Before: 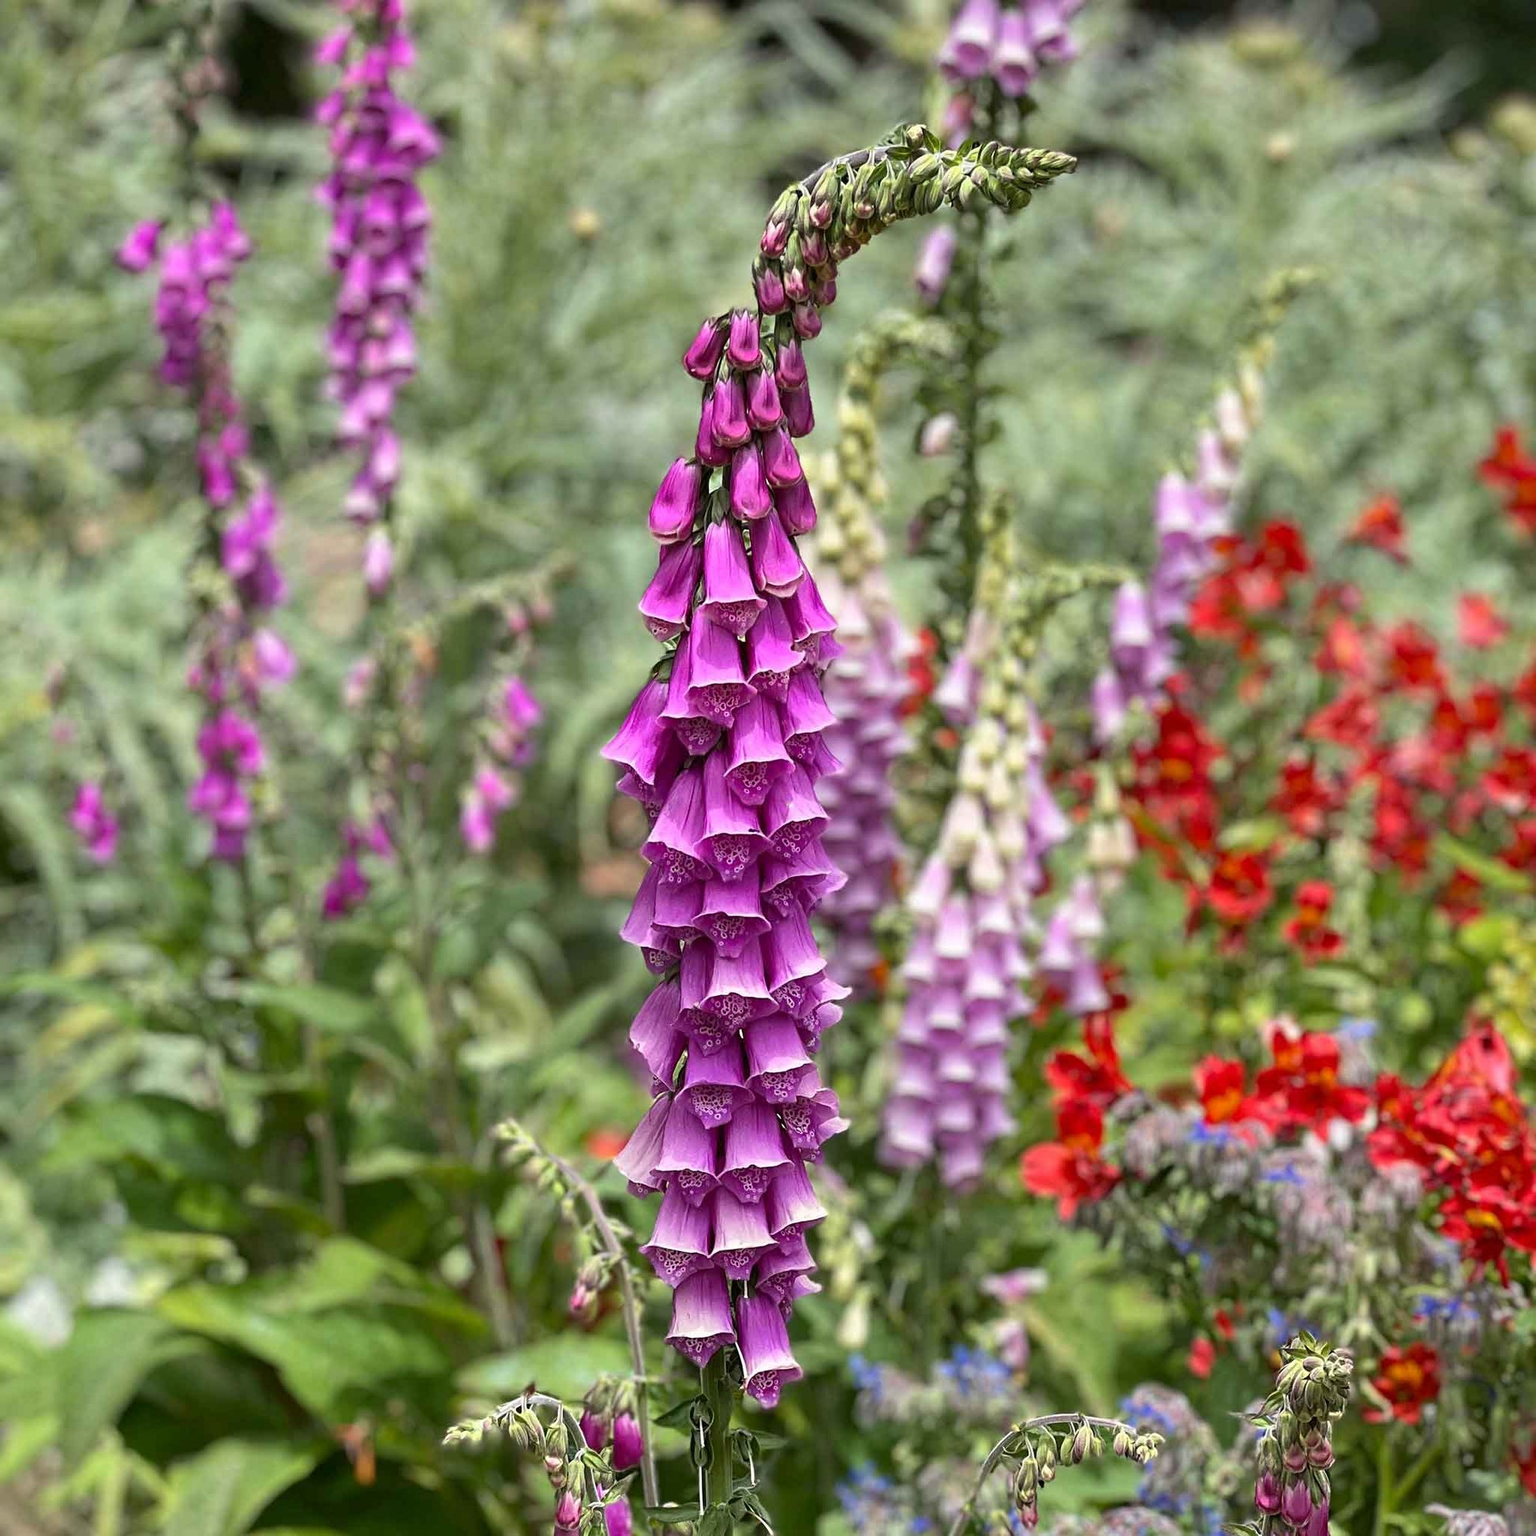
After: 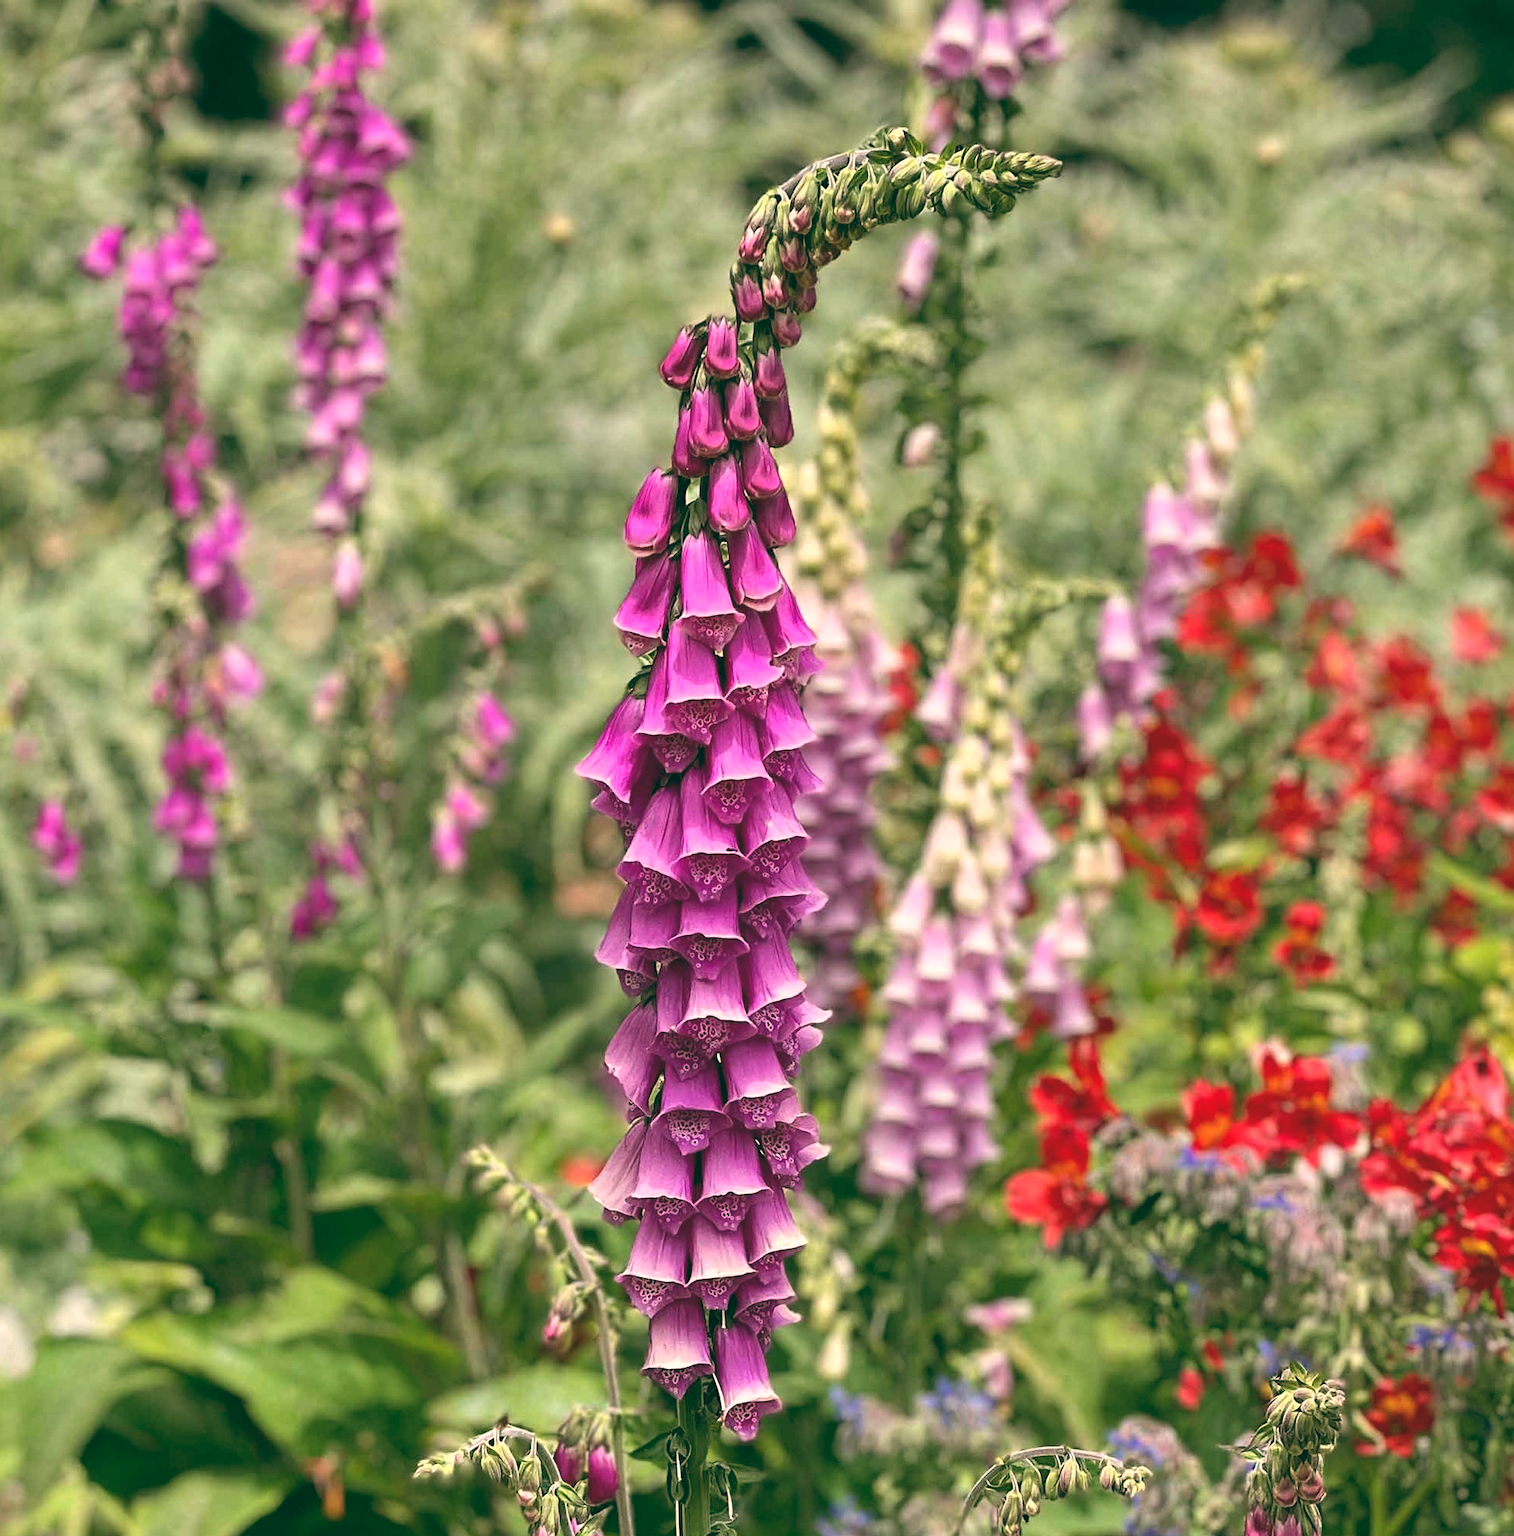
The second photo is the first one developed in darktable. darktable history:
color balance: lift [1.006, 0.985, 1.002, 1.015], gamma [1, 0.953, 1.008, 1.047], gain [1.076, 1.13, 1.004, 0.87]
crop and rotate: left 2.536%, right 1.107%, bottom 2.246%
color correction: highlights a* -0.482, highlights b* 0.161, shadows a* 4.66, shadows b* 20.72
